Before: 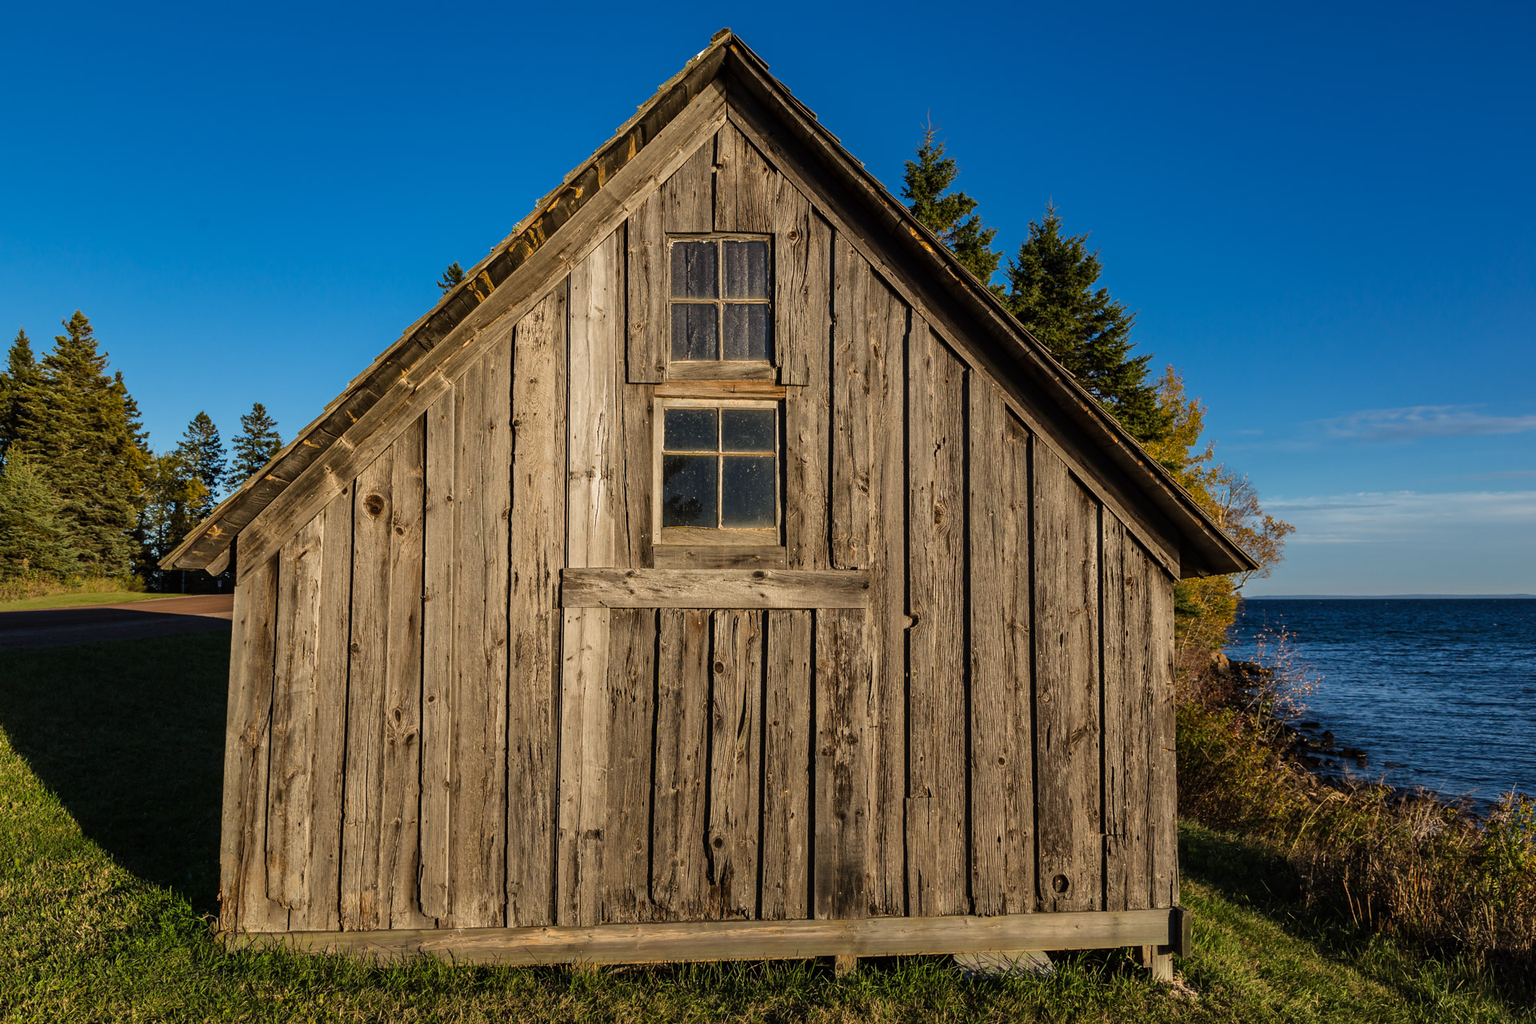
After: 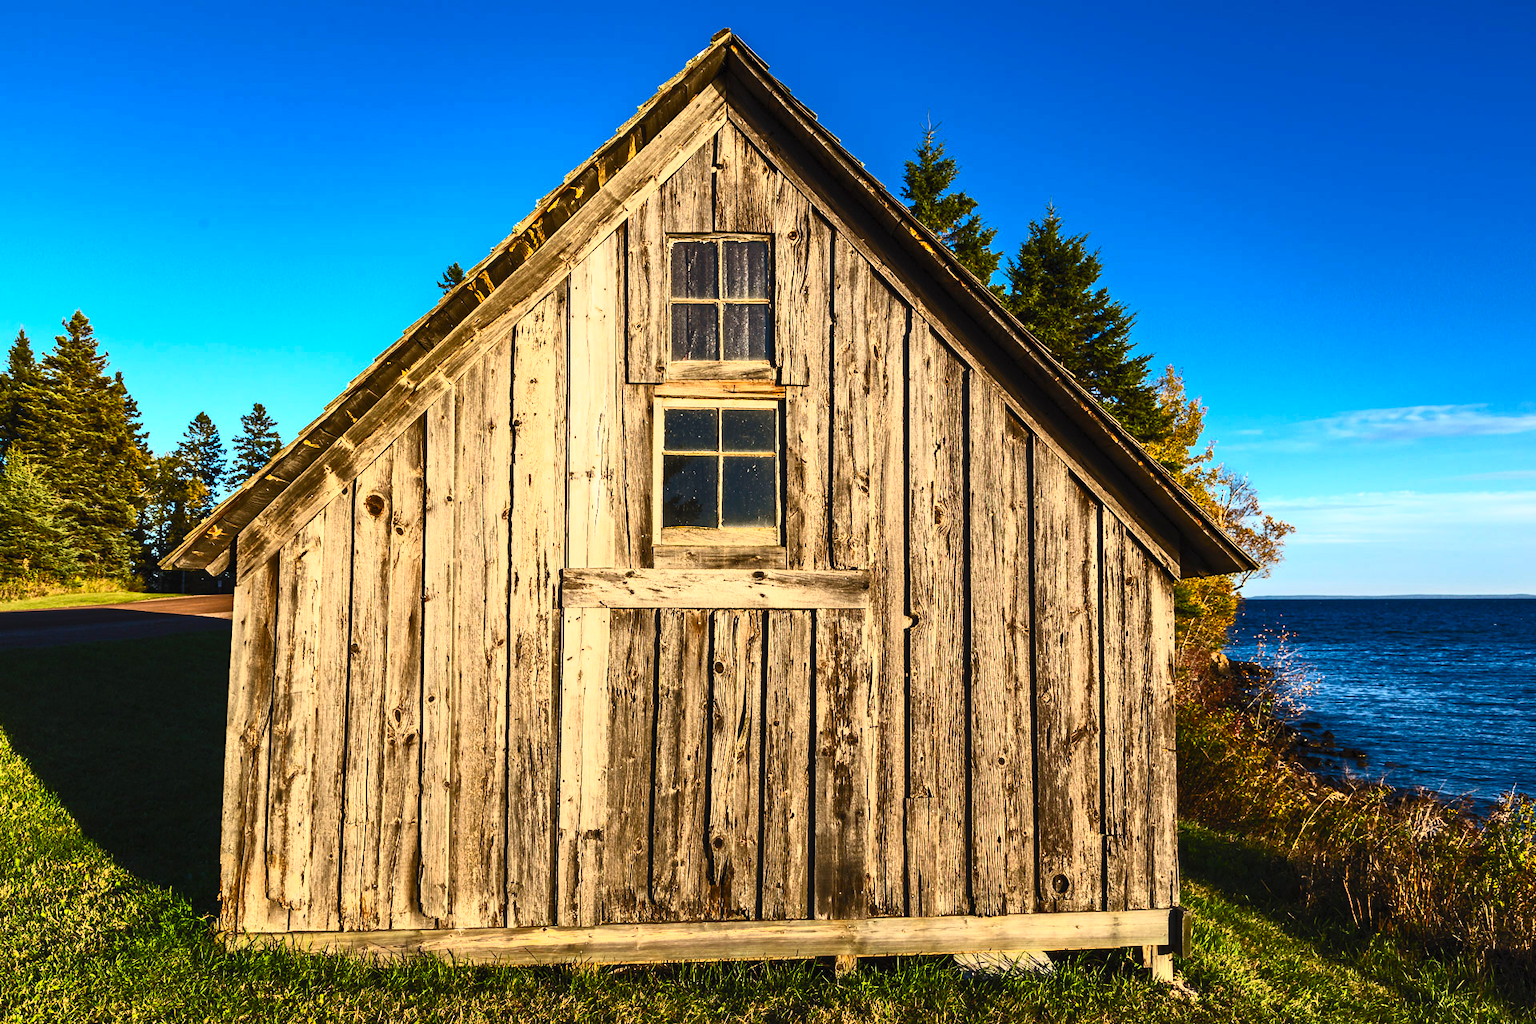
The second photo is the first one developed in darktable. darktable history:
contrast brightness saturation: contrast 0.811, brightness 0.587, saturation 0.601
